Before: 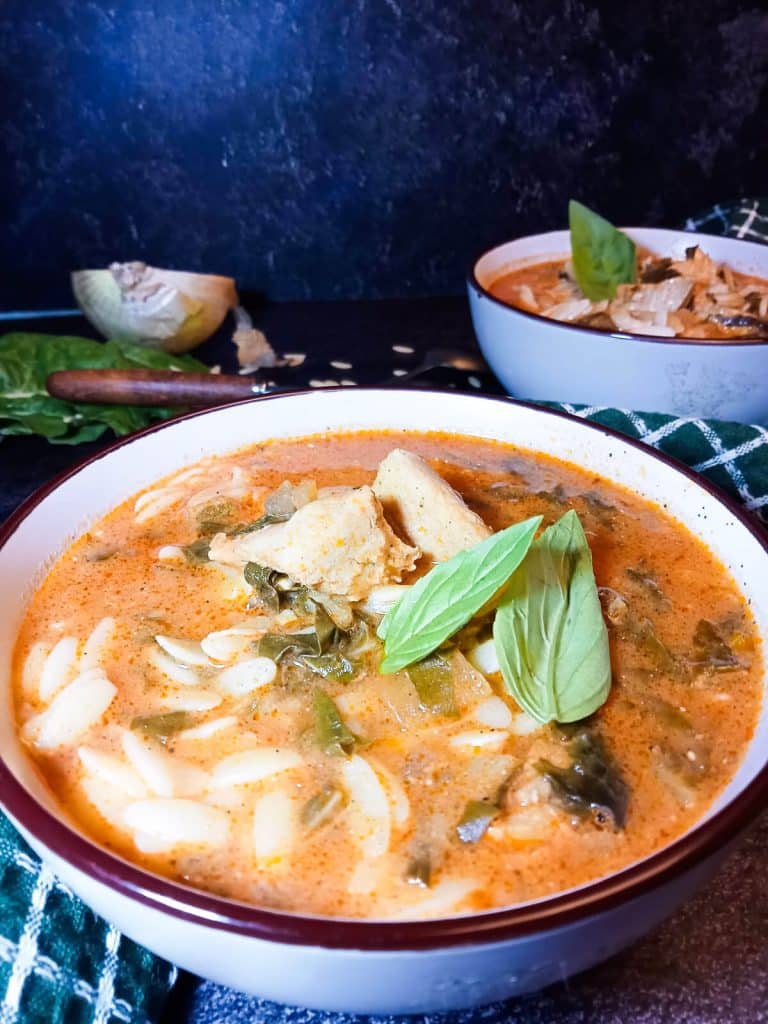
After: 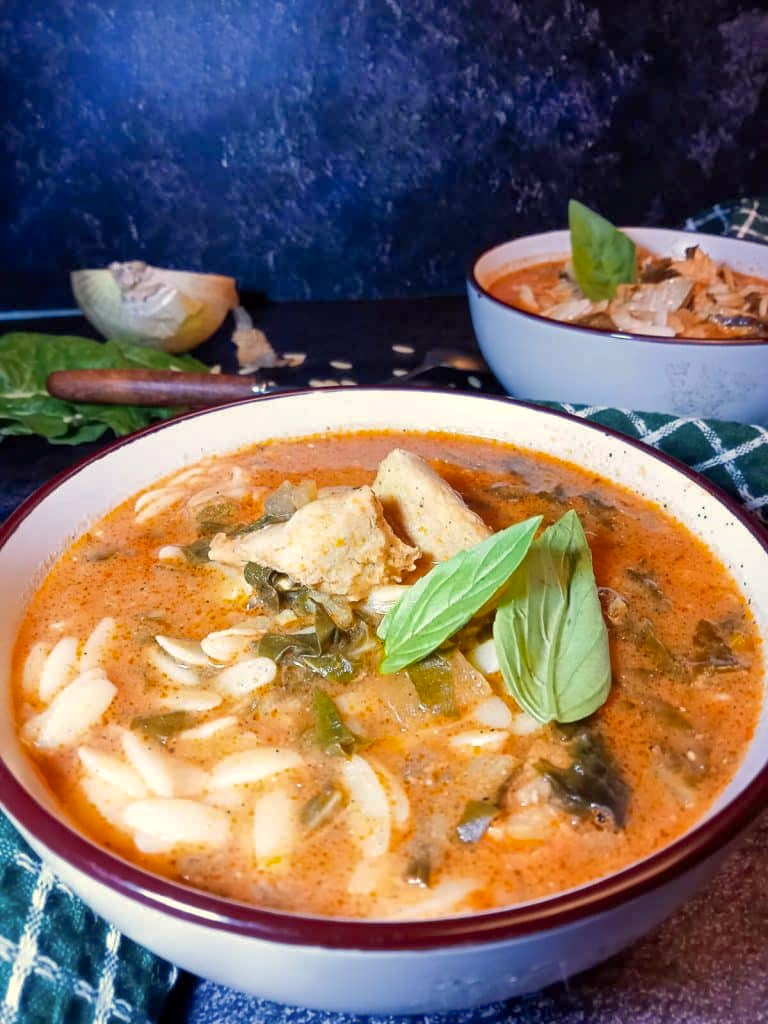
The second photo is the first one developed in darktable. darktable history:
local contrast: highlights 104%, shadows 98%, detail 119%, midtone range 0.2
shadows and highlights: on, module defaults
color calibration: x 0.33, y 0.343, temperature 5654.17 K
